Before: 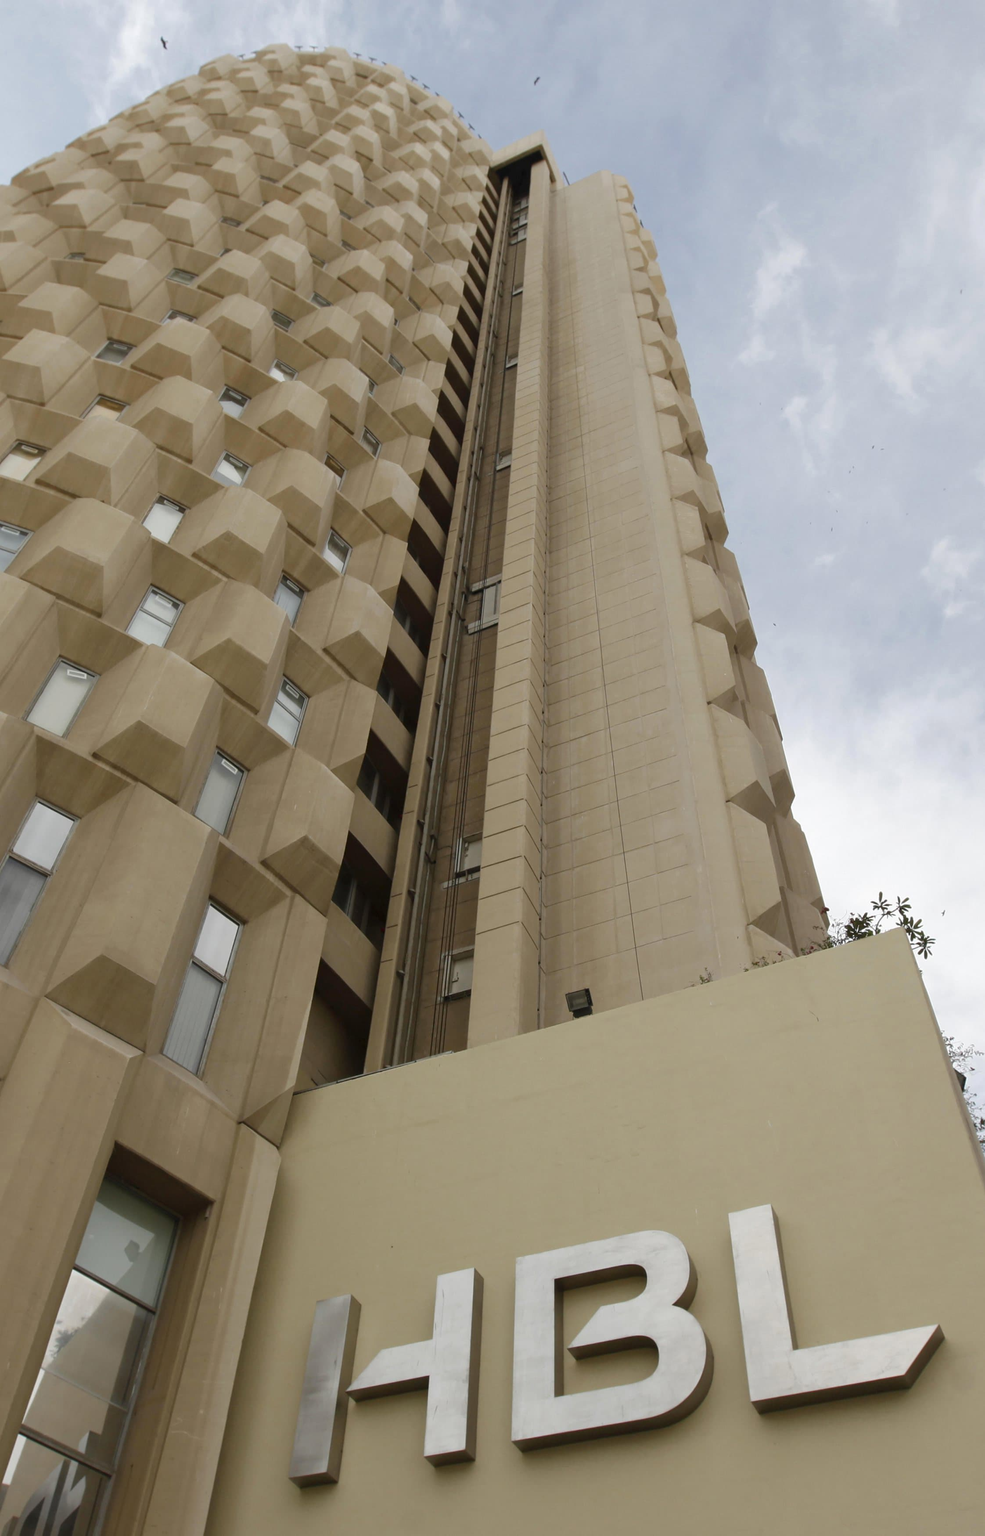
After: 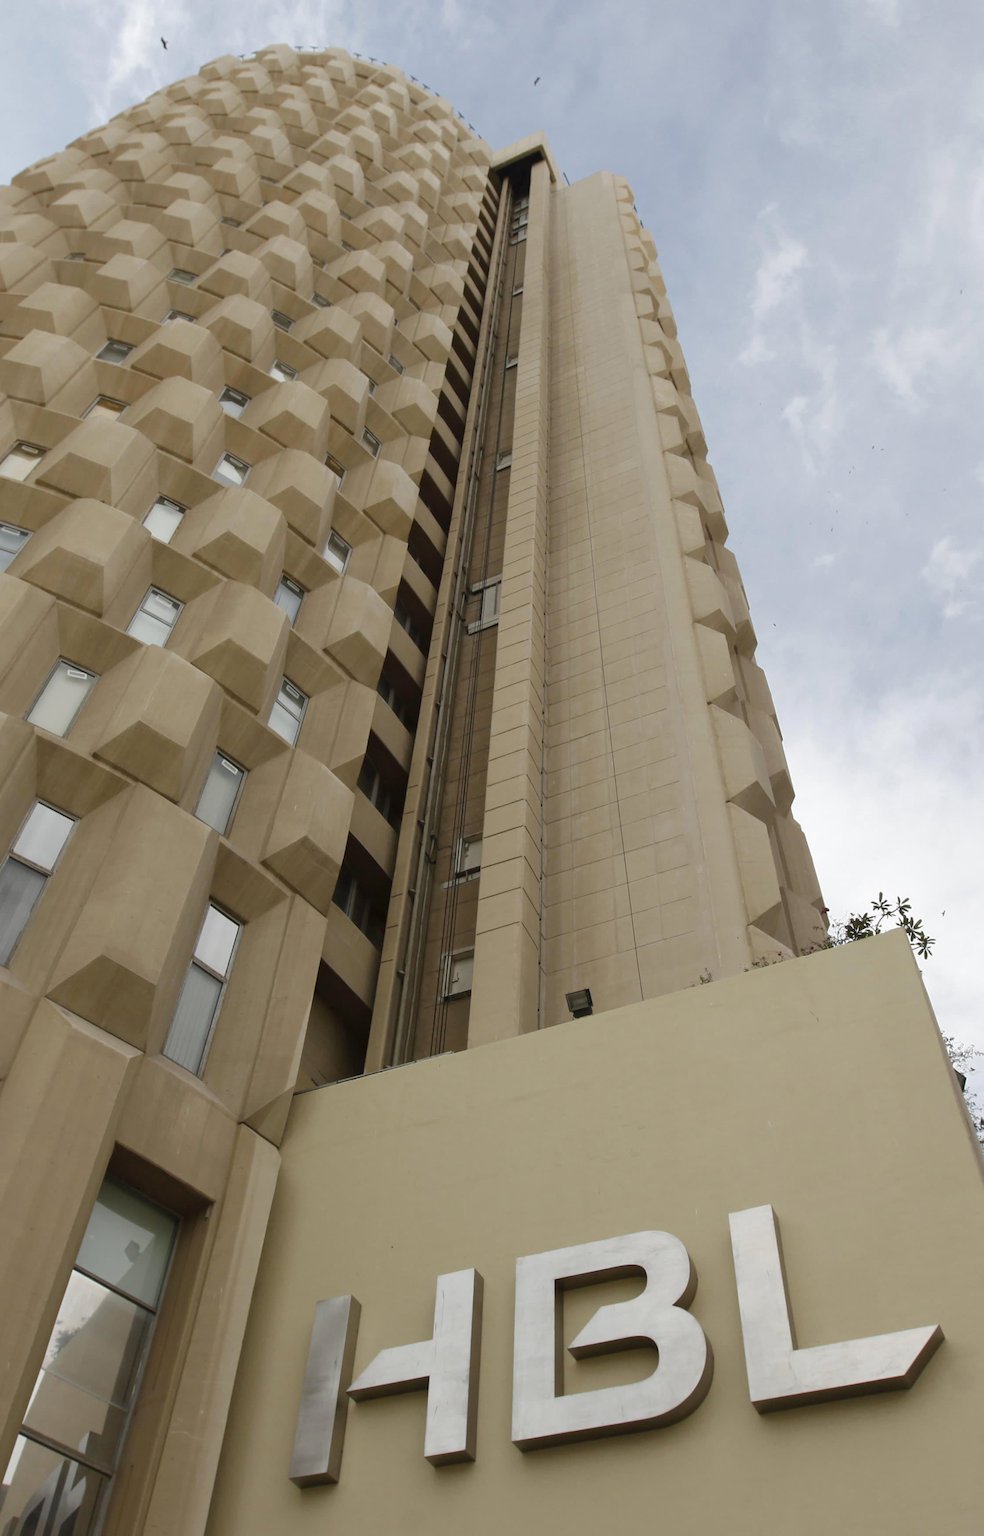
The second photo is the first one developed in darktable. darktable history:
levels: mode automatic, levels [0.016, 0.5, 0.996]
